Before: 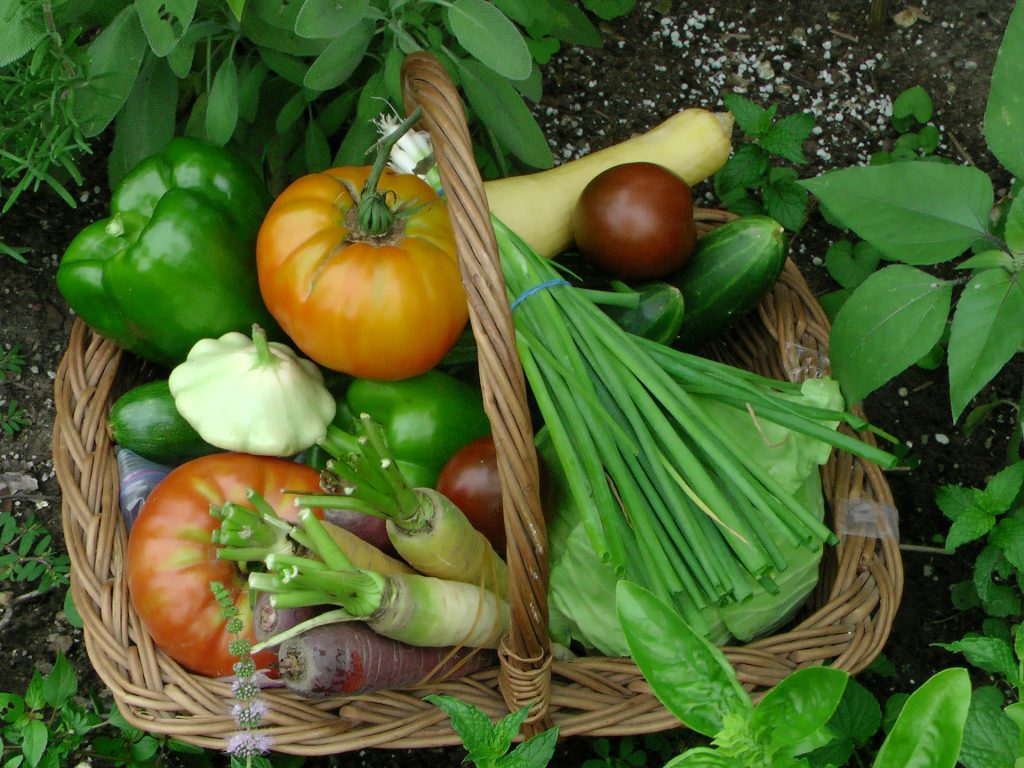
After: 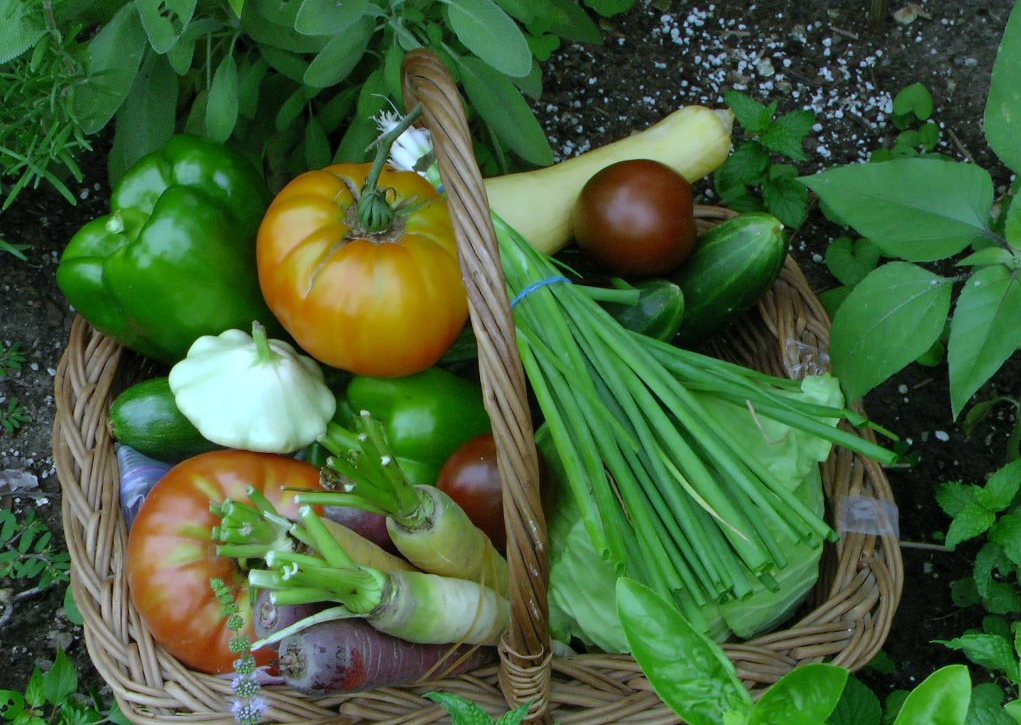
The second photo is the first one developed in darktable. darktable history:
white balance: red 0.871, blue 1.249
crop: top 0.448%, right 0.264%, bottom 5.045%
